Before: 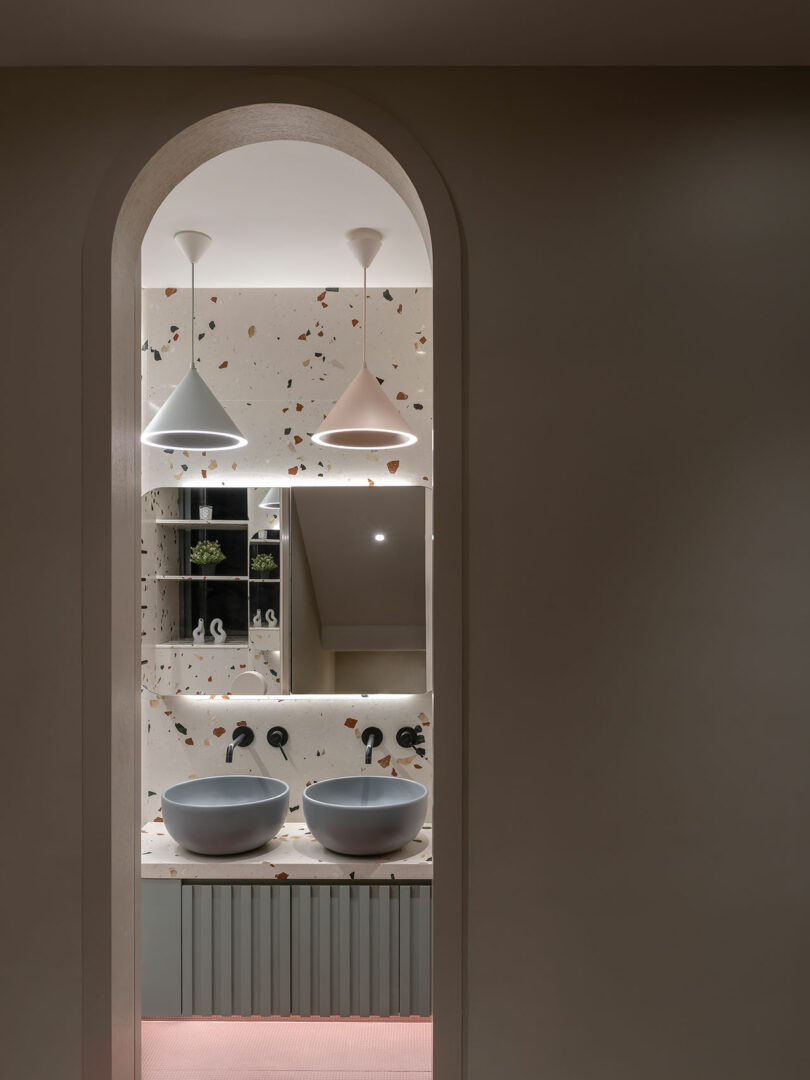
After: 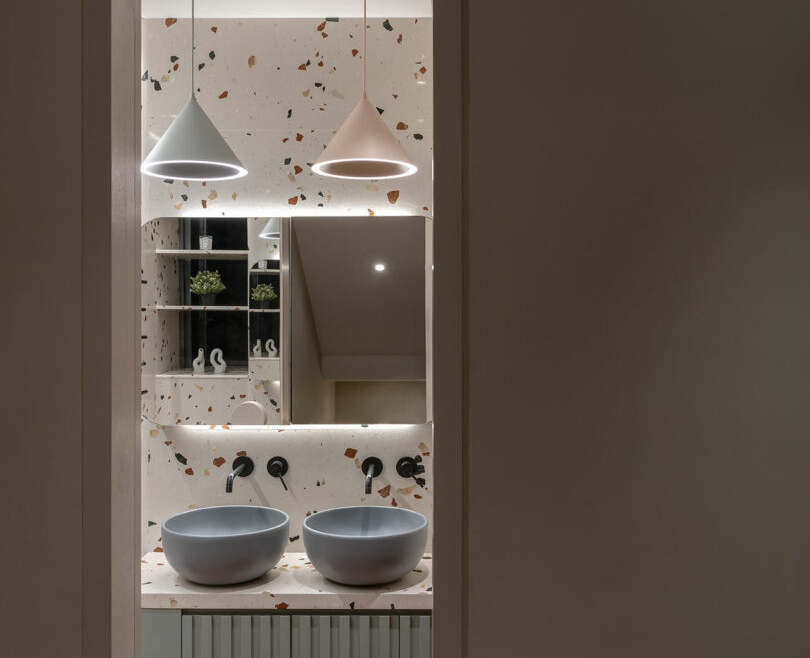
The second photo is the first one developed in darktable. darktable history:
crop and rotate: top 25.029%, bottom 13.96%
